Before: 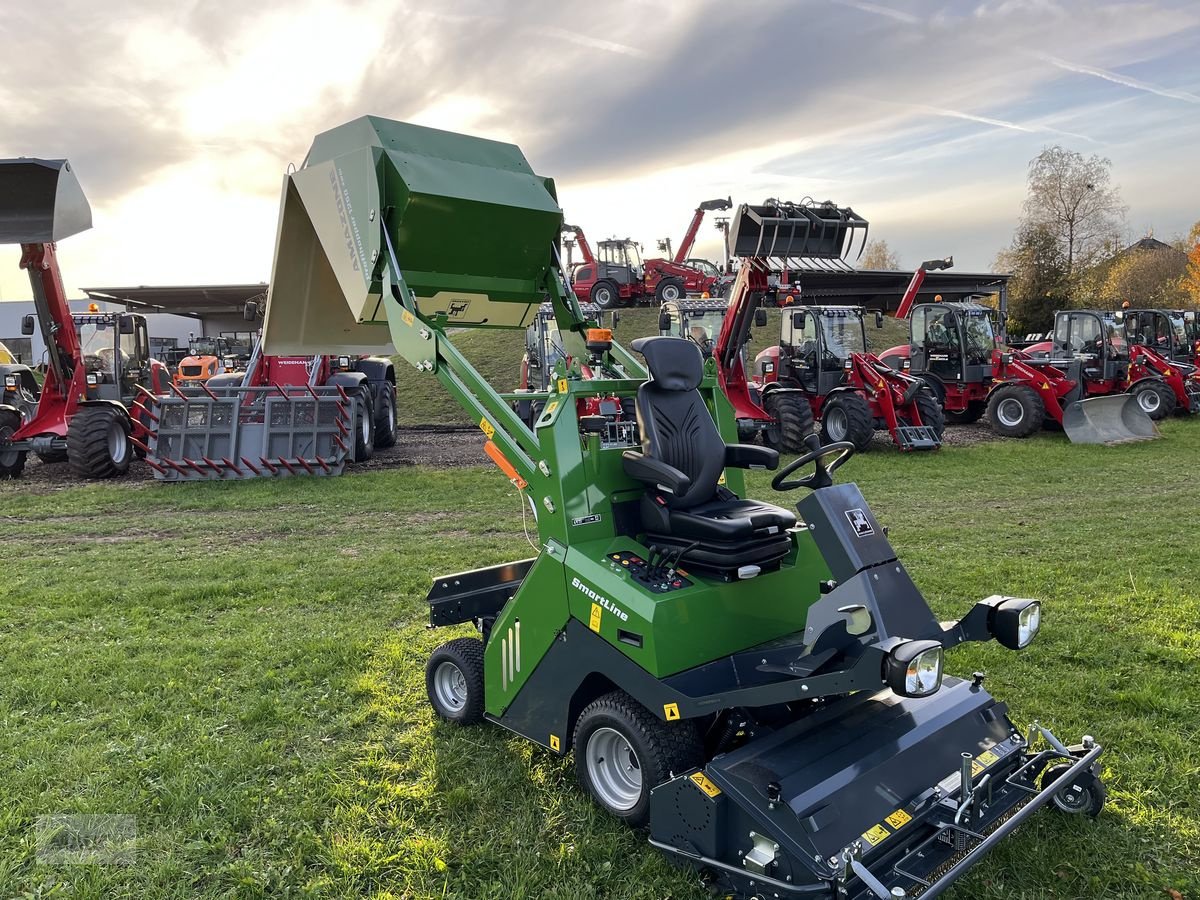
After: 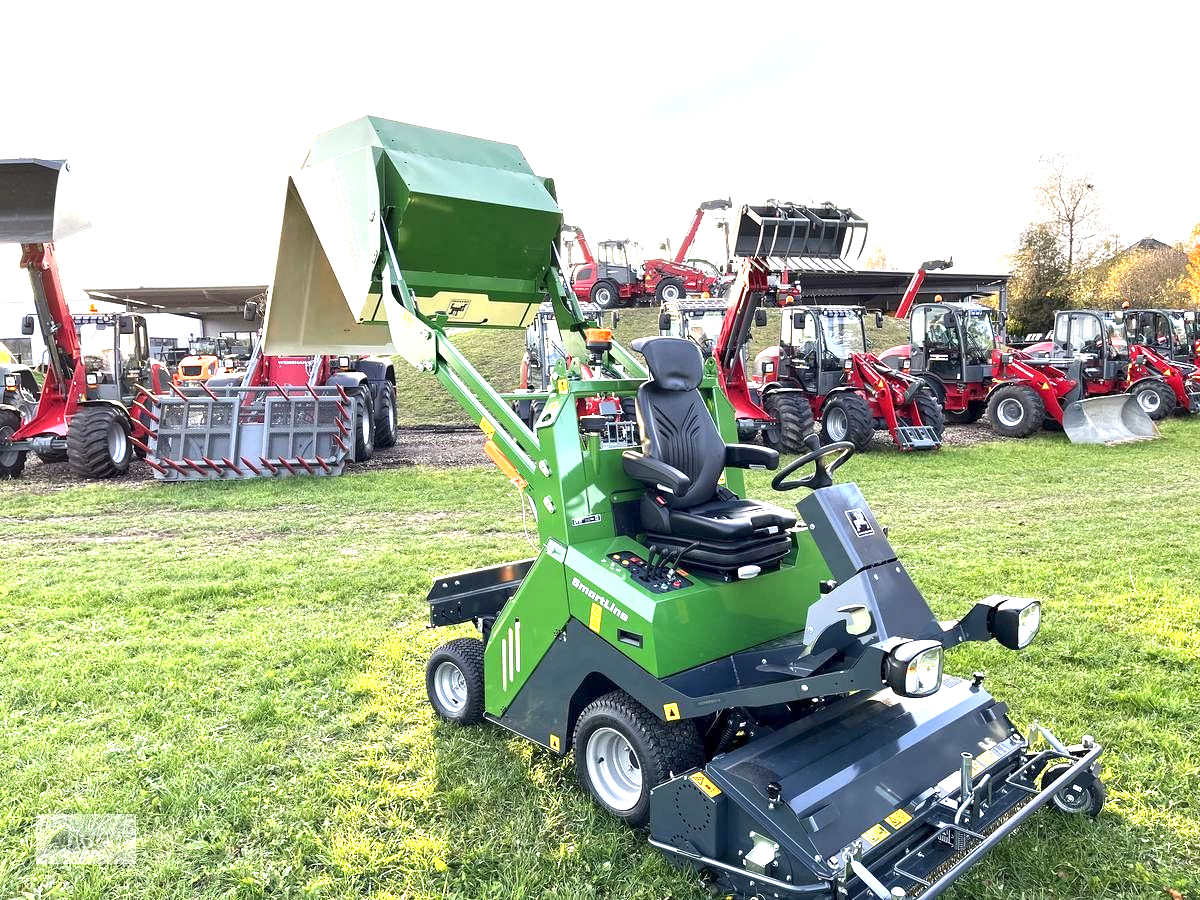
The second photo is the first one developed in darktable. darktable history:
tone equalizer: on, module defaults
exposure: black level correction 0, exposure 1.745 EV, compensate highlight preservation false
local contrast: highlights 107%, shadows 103%, detail 120%, midtone range 0.2
